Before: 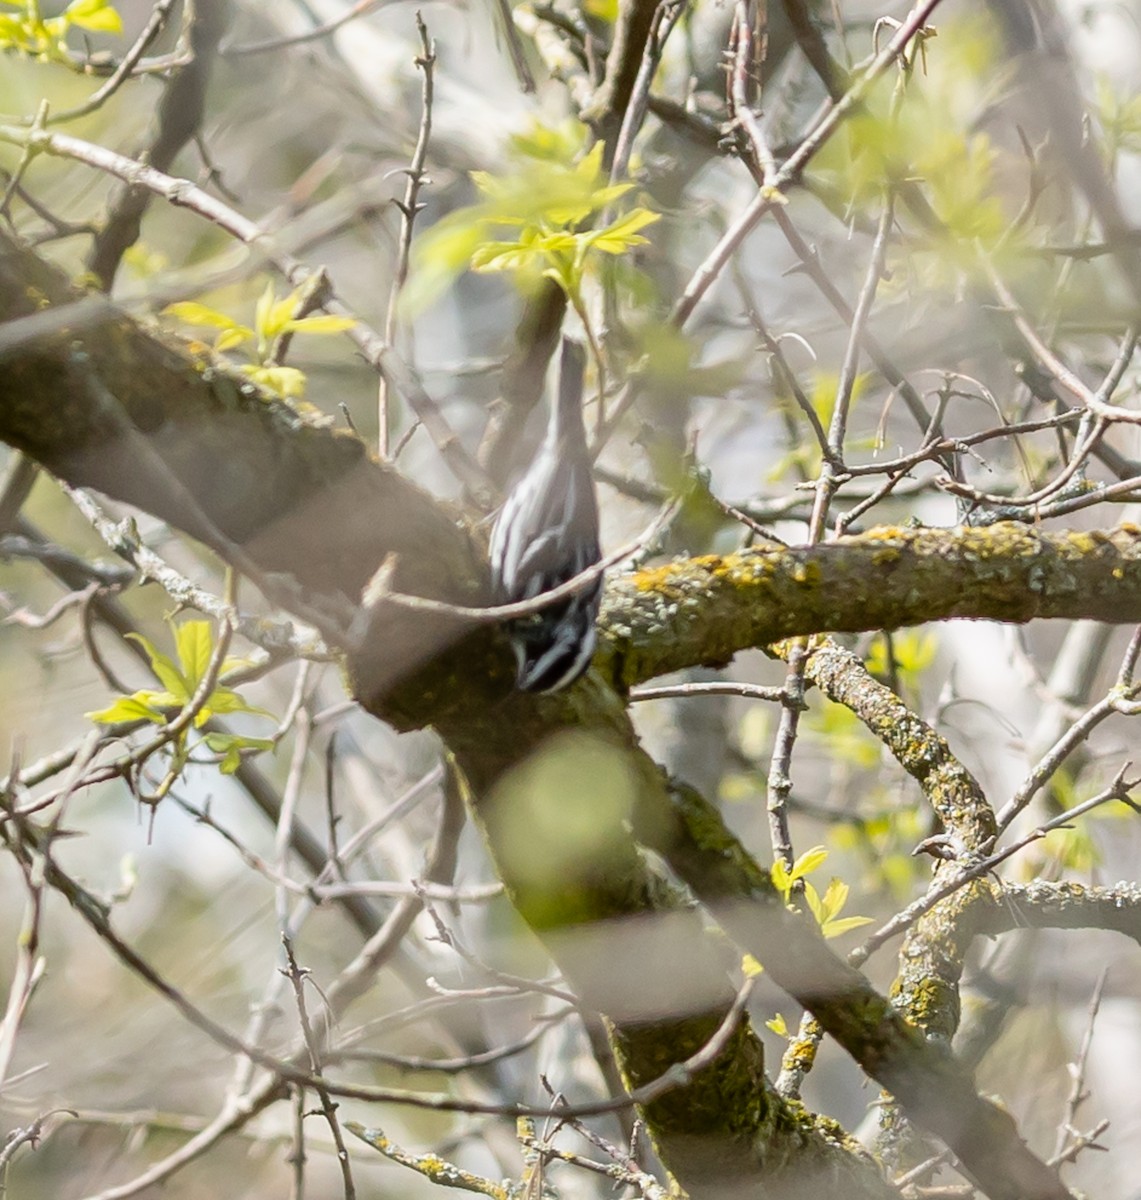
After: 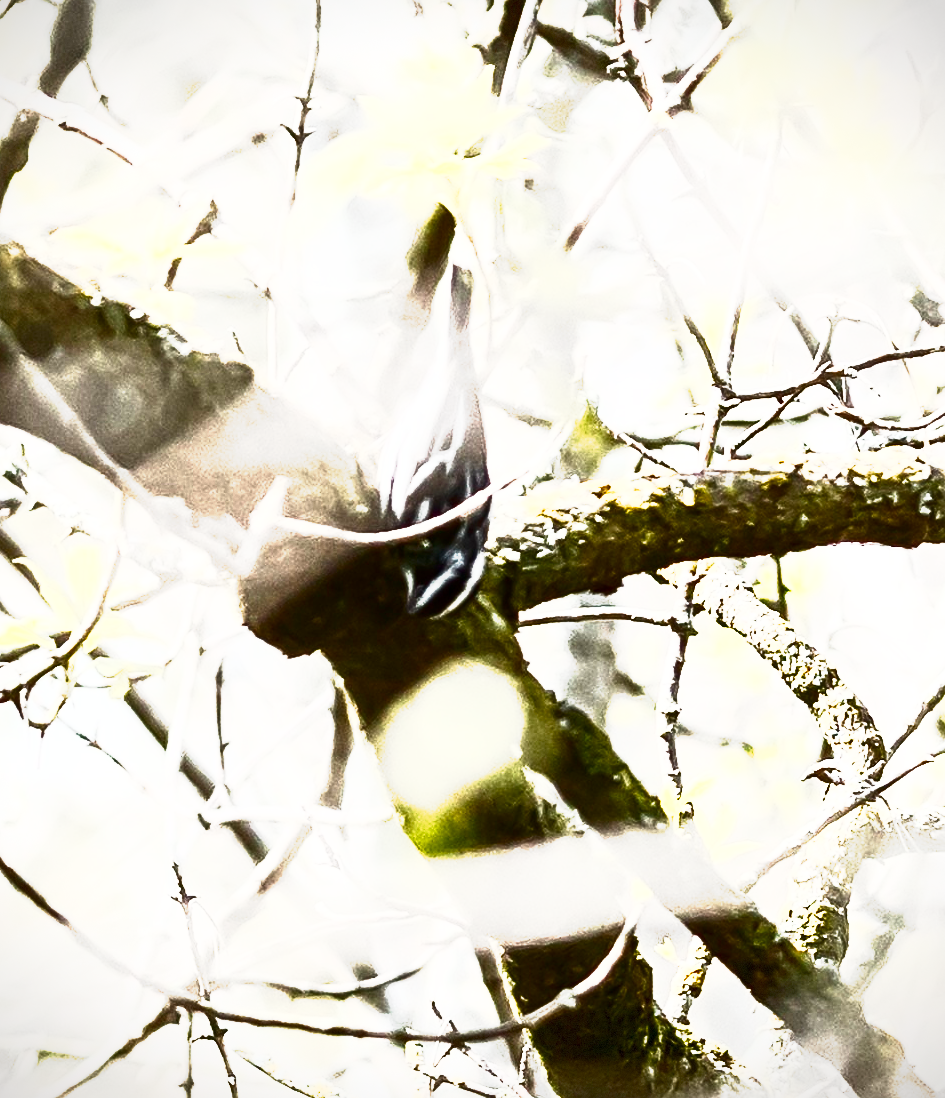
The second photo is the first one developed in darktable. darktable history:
tone curve: curves: ch0 [(0, 0) (0.003, 0.005) (0.011, 0.018) (0.025, 0.041) (0.044, 0.072) (0.069, 0.113) (0.1, 0.163) (0.136, 0.221) (0.177, 0.289) (0.224, 0.366) (0.277, 0.452) (0.335, 0.546) (0.399, 0.65) (0.468, 0.763) (0.543, 0.885) (0.623, 0.93) (0.709, 0.946) (0.801, 0.963) (0.898, 0.981) (1, 1)], preserve colors none
contrast brightness saturation: contrast 0.93, brightness 0.2
sharpen: amount 0.2
vignetting: fall-off start 97.28%, fall-off radius 79%, brightness -0.462, saturation -0.3, width/height ratio 1.114, dithering 8-bit output, unbound false
crop: left 9.807%, top 6.259%, right 7.334%, bottom 2.177%
